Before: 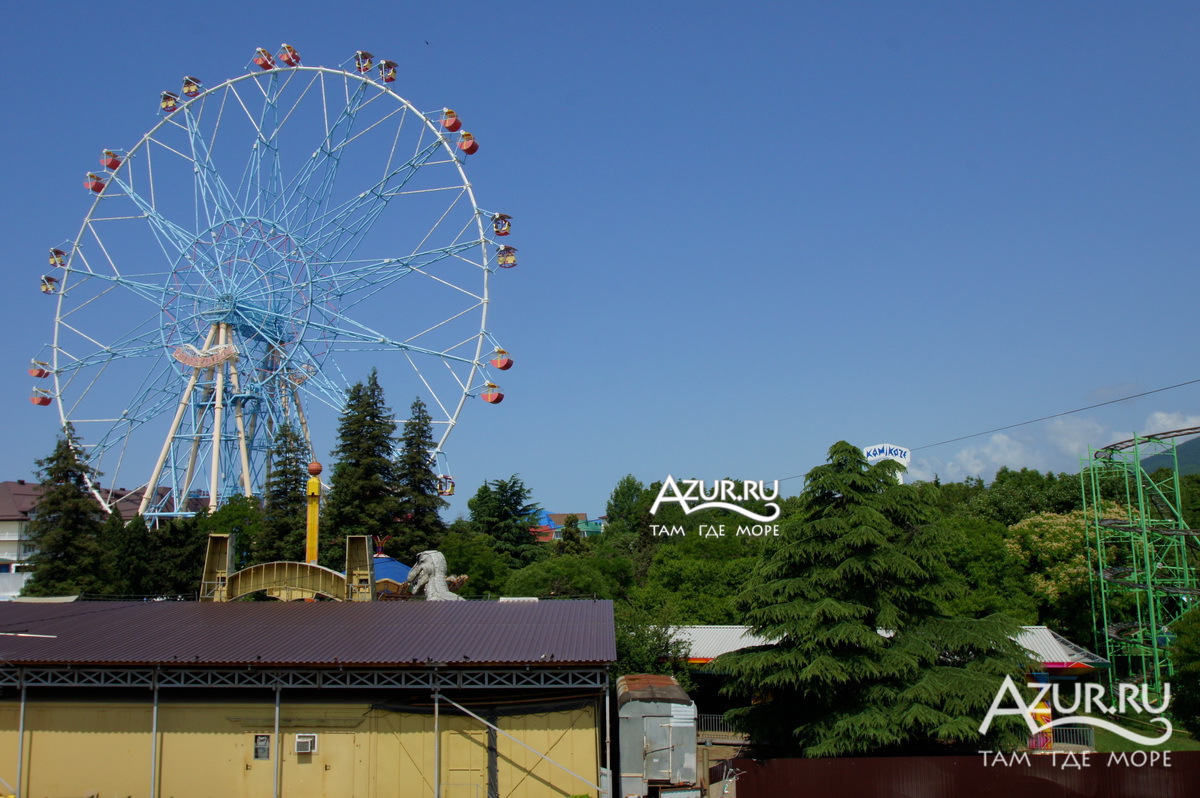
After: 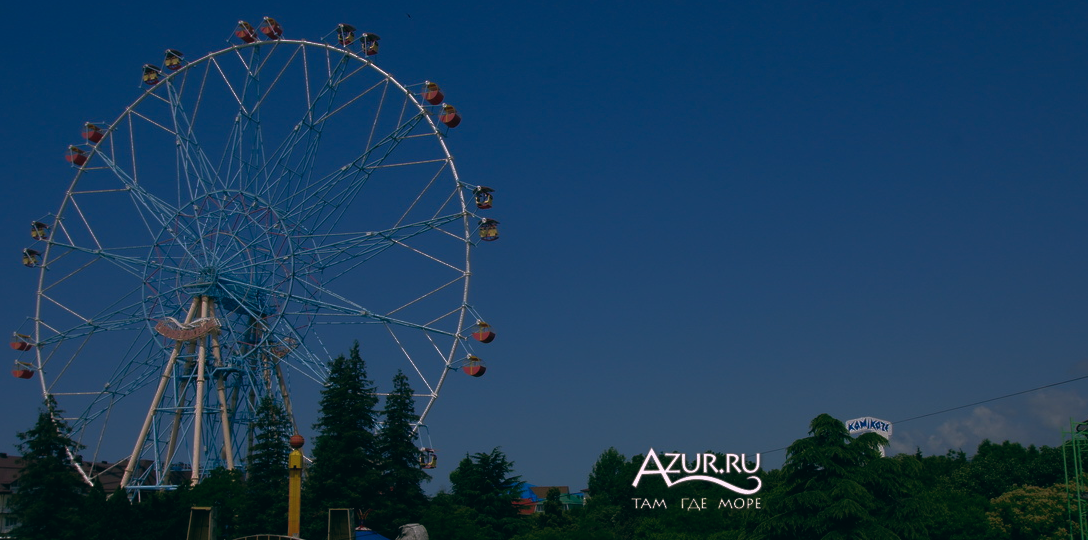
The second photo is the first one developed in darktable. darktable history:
base curve: curves: ch0 [(0, 0) (0.564, 0.291) (0.802, 0.731) (1, 1)]
crop: left 1.509%, top 3.452%, right 7.696%, bottom 28.452%
color balance: lift [1.016, 0.983, 1, 1.017], gamma [0.78, 1.018, 1.043, 0.957], gain [0.786, 1.063, 0.937, 1.017], input saturation 118.26%, contrast 13.43%, contrast fulcrum 21.62%, output saturation 82.76%
